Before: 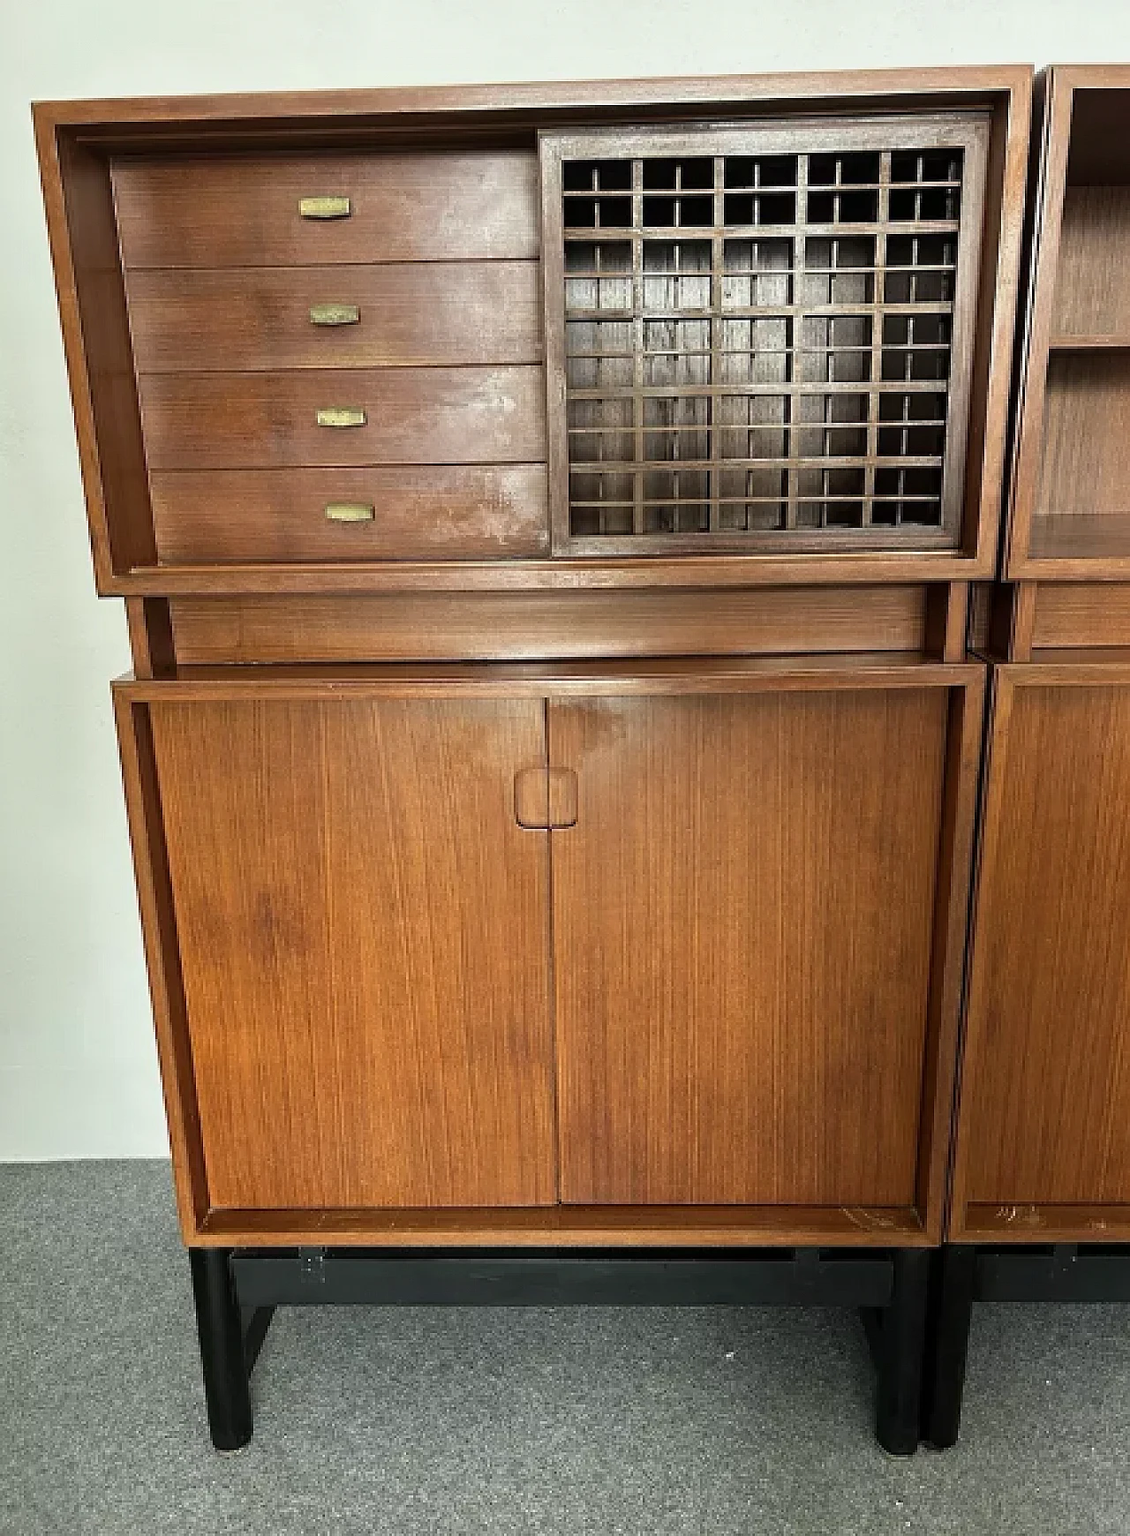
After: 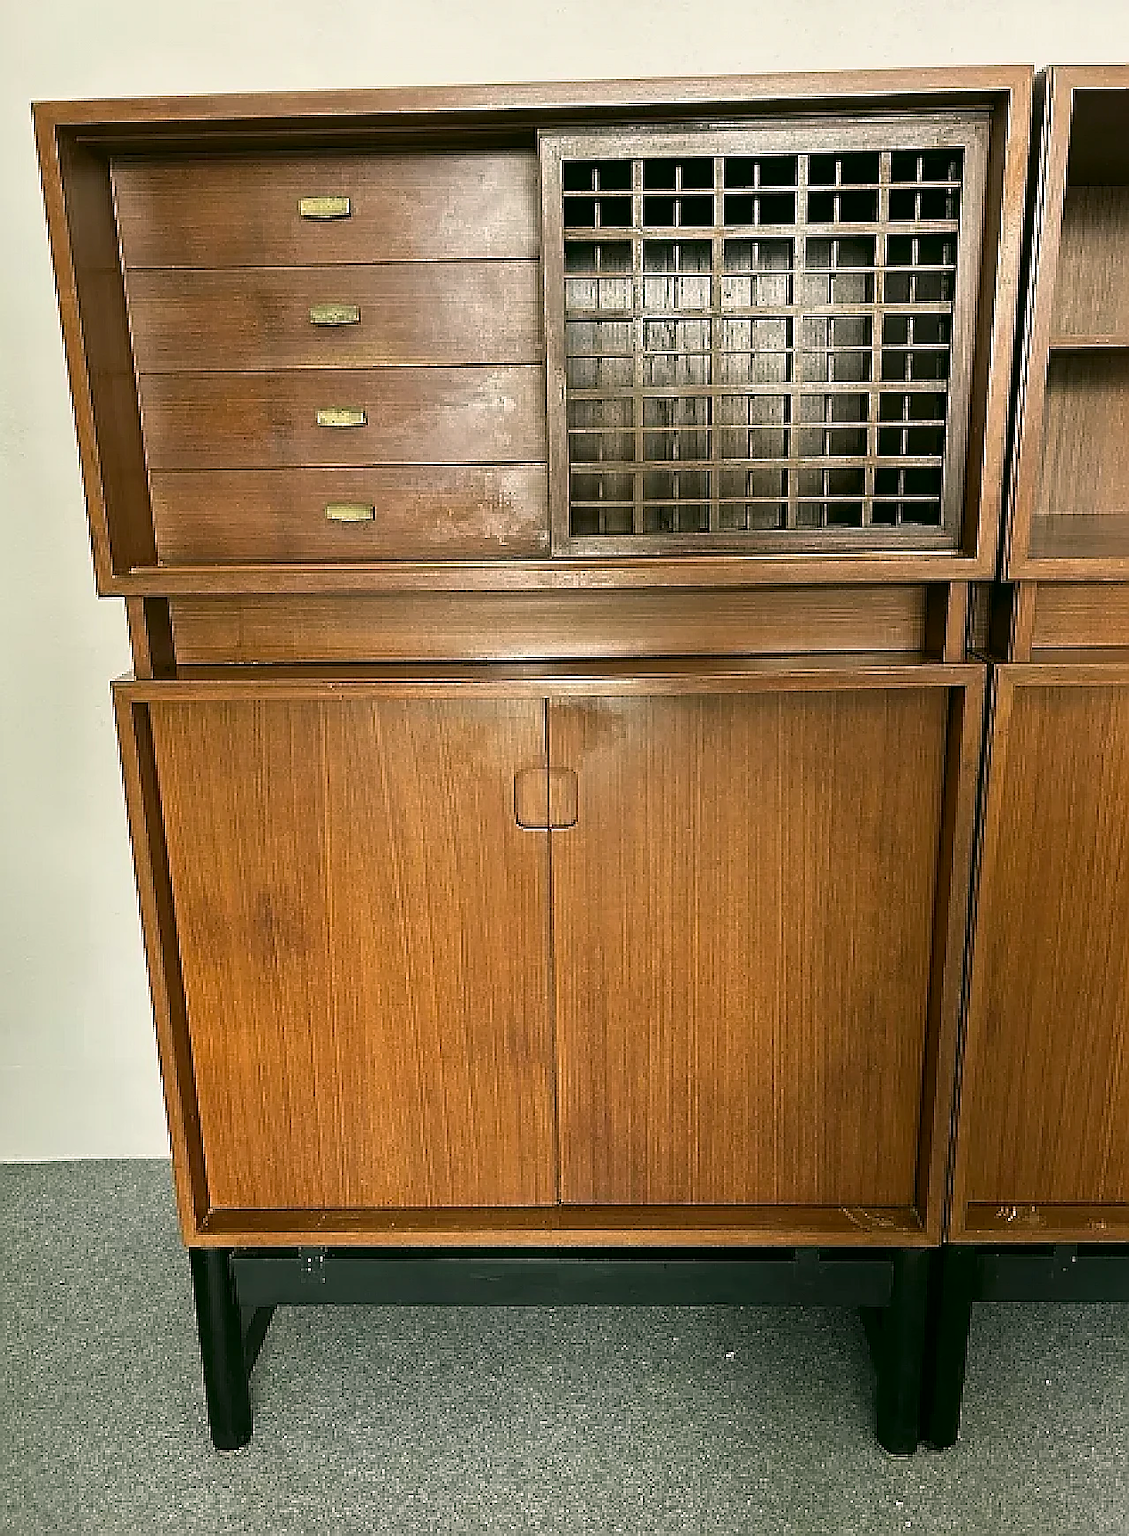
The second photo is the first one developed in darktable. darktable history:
sharpen: radius 1.417, amount 1.263, threshold 0.709
color correction: highlights a* 4.28, highlights b* 4.96, shadows a* -7.18, shadows b* 4.69
